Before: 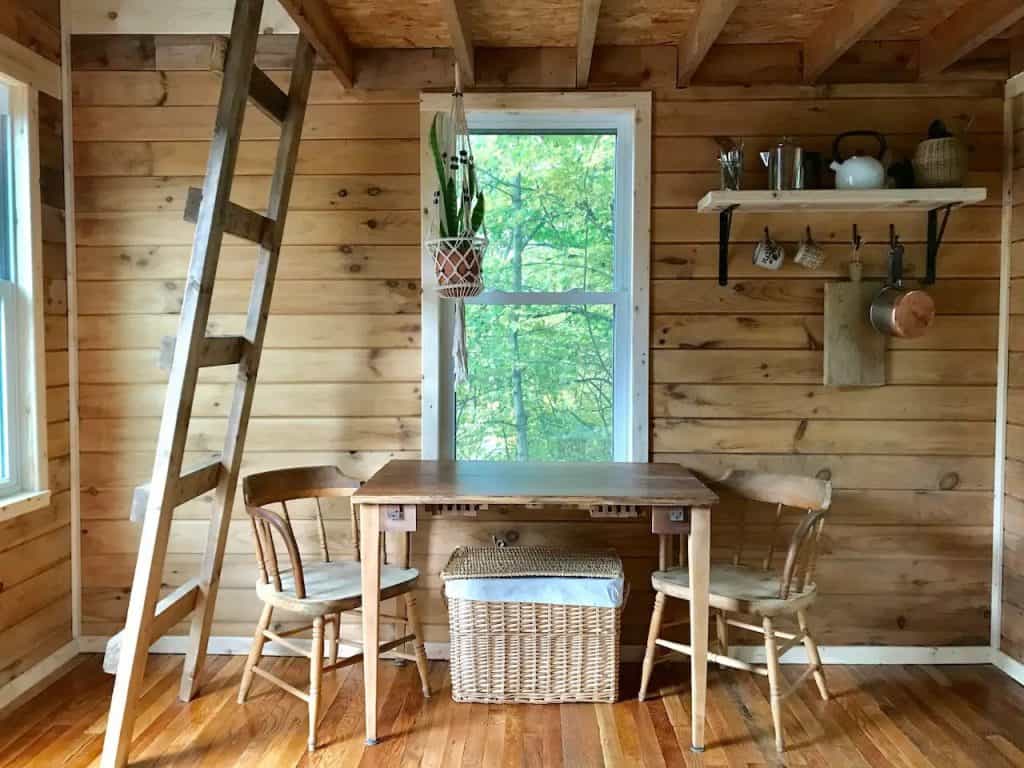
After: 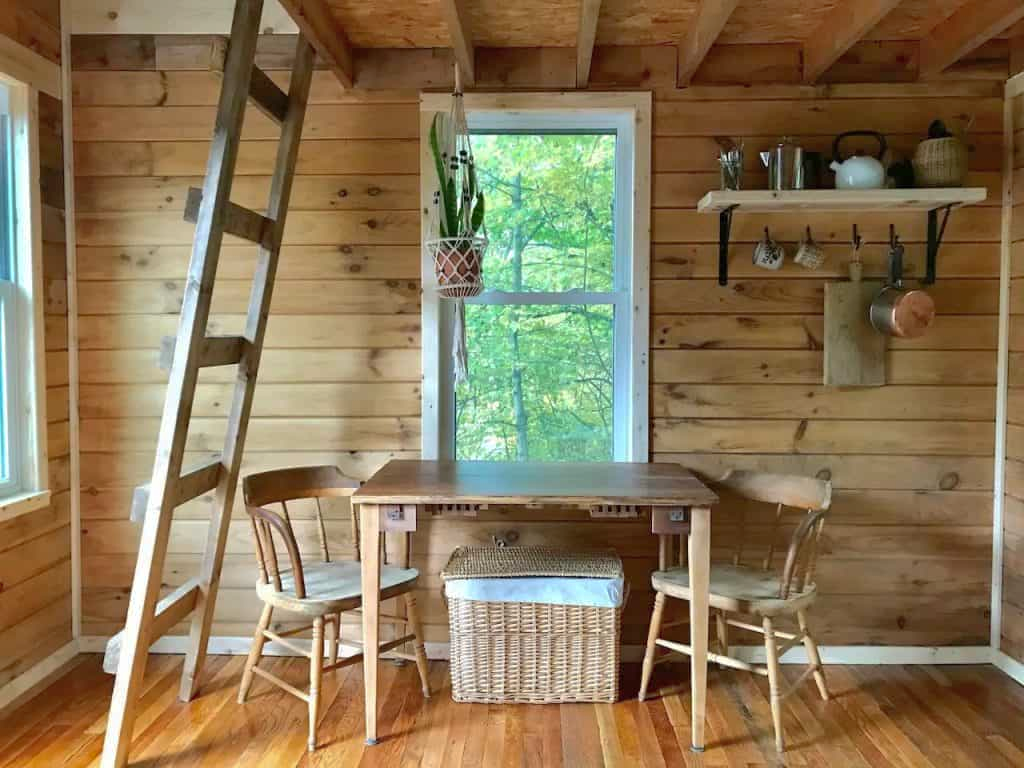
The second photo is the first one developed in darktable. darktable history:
color zones: curves: ch0 [(0, 0.5) (0.125, 0.4) (0.25, 0.5) (0.375, 0.4) (0.5, 0.4) (0.625, 0.35) (0.75, 0.35) (0.875, 0.5)]; ch1 [(0, 0.35) (0.125, 0.45) (0.25, 0.35) (0.375, 0.35) (0.5, 0.35) (0.625, 0.35) (0.75, 0.45) (0.875, 0.35)]; ch2 [(0, 0.6) (0.125, 0.5) (0.25, 0.5) (0.375, 0.6) (0.5, 0.6) (0.625, 0.5) (0.75, 0.5) (0.875, 0.5)], mix -129.61%
shadows and highlights: on, module defaults
